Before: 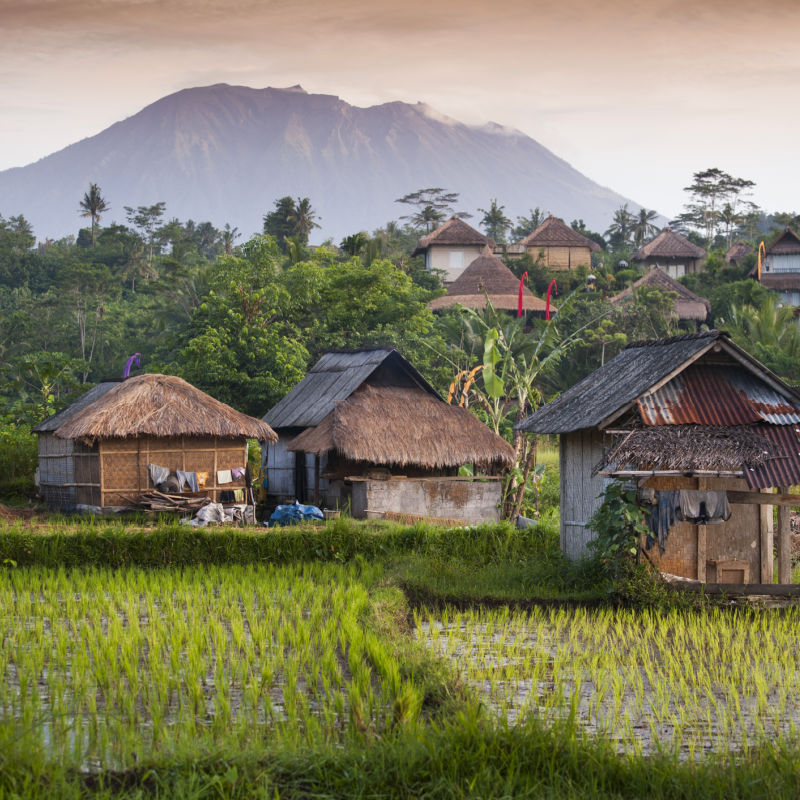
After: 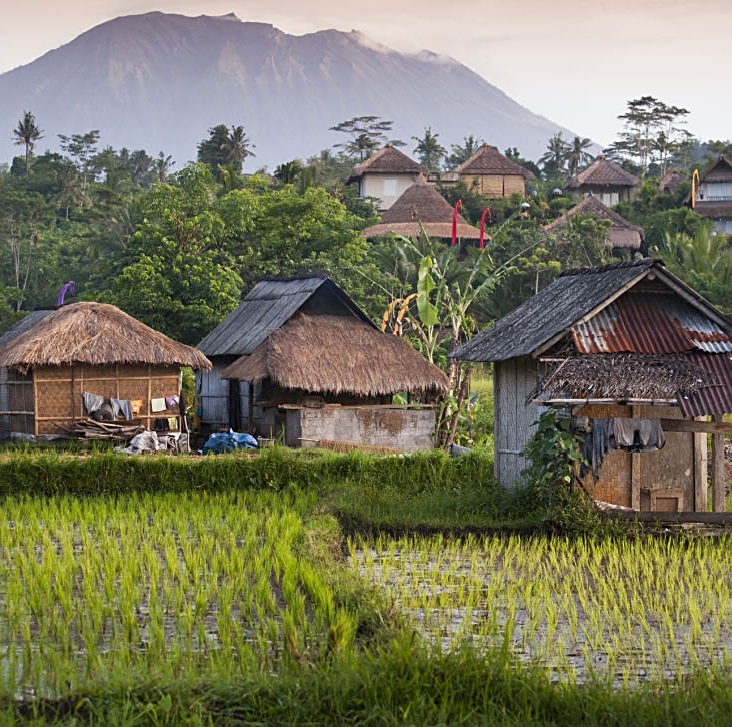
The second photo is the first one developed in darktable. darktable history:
sharpen: on, module defaults
crop and rotate: left 8.451%, top 9.045%
